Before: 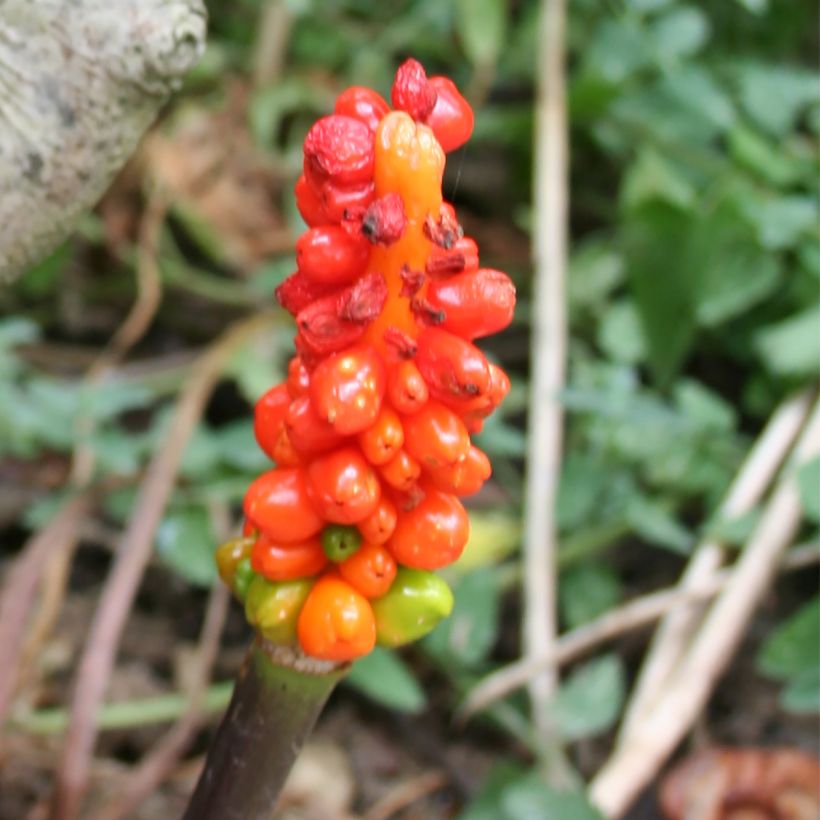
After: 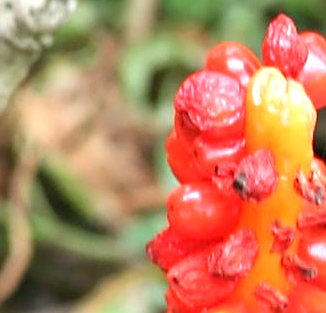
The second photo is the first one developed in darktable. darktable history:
crop: left 15.762%, top 5.436%, right 44.375%, bottom 56.388%
sharpen: amount 0.498
exposure: exposure 0.746 EV, compensate highlight preservation false
